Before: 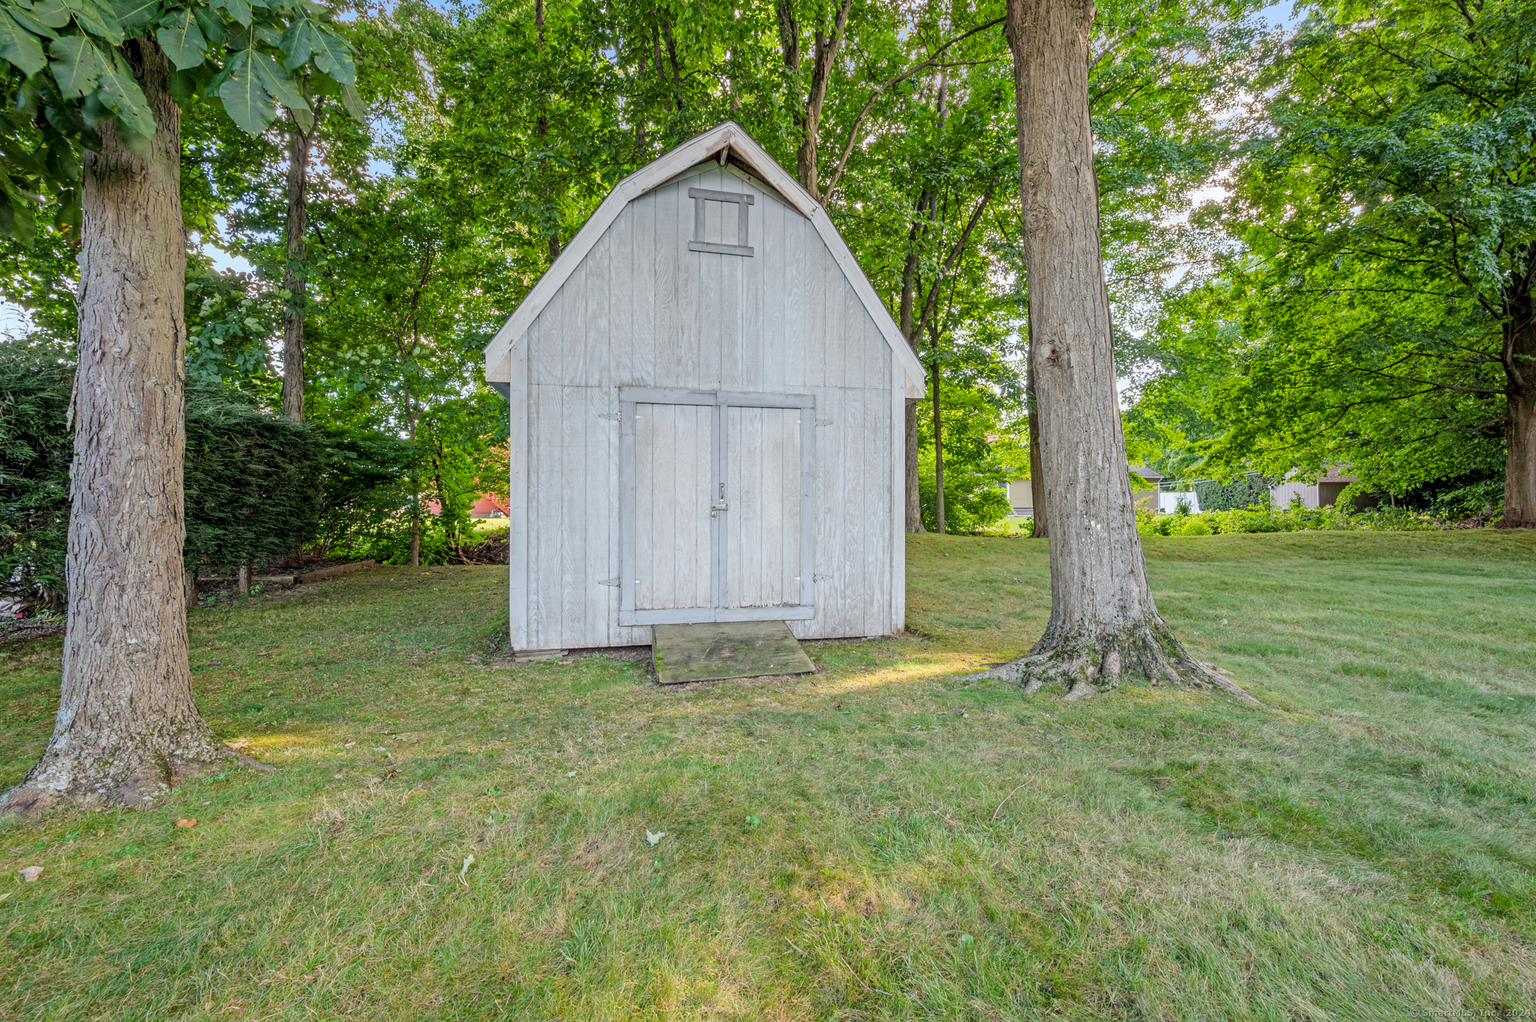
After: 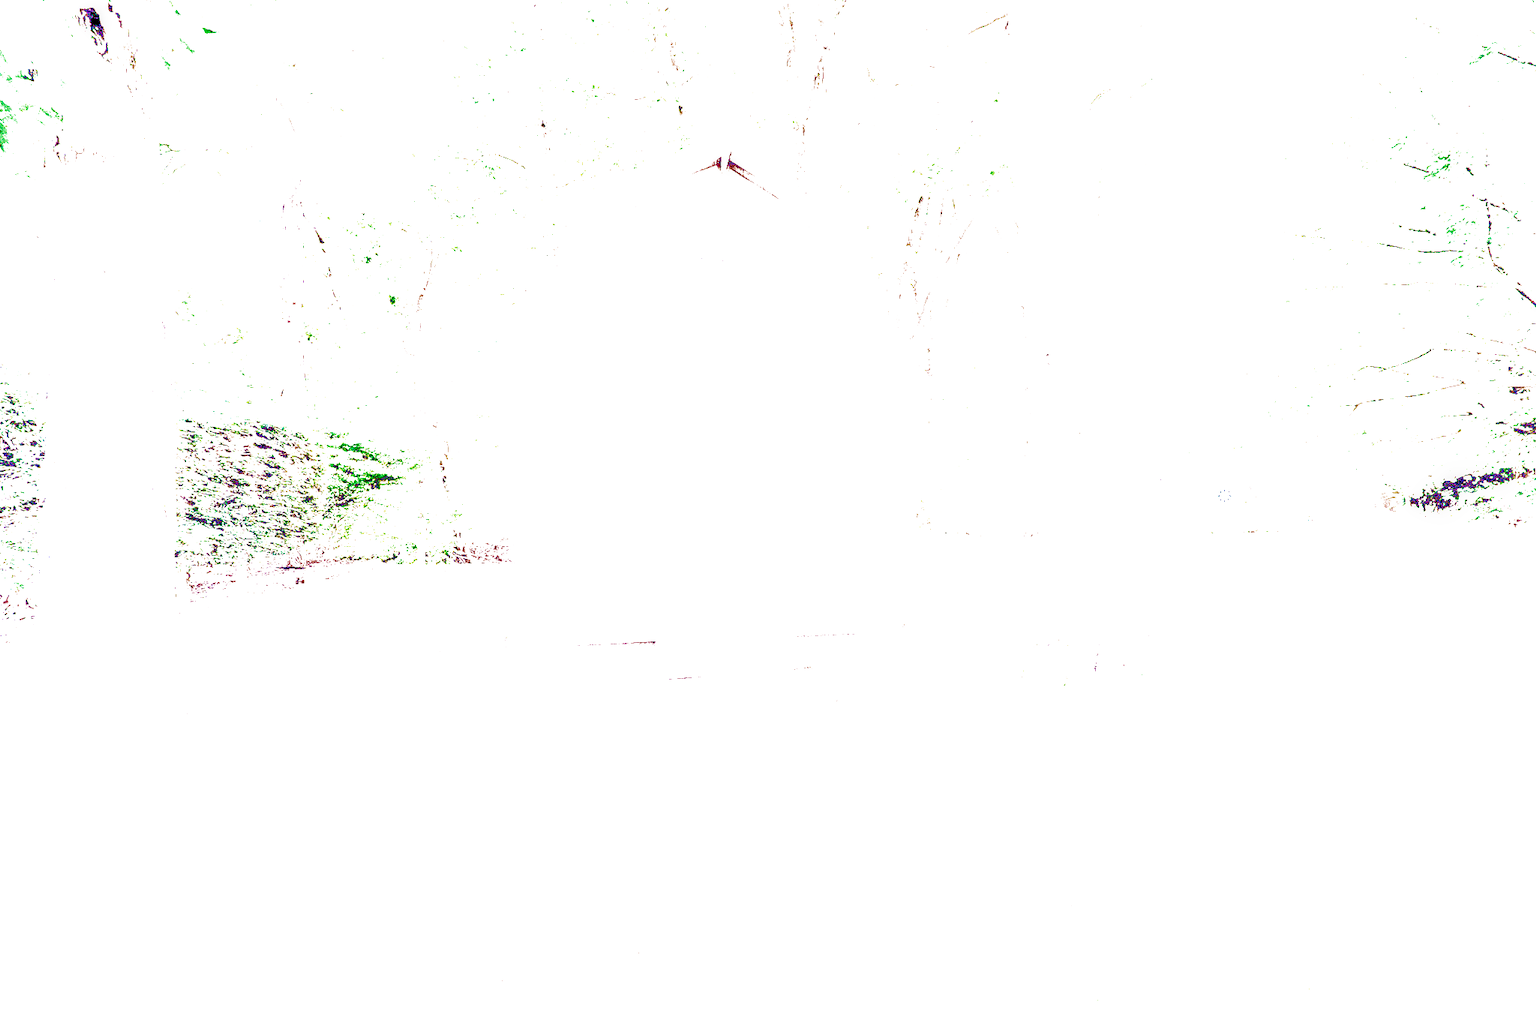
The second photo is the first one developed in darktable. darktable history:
local contrast: highlights 60%, shadows 60%, detail 160%
color calibration: illuminant as shot in camera, x 0.358, y 0.373, temperature 4628.91 K
color balance rgb: perceptual saturation grading › global saturation 35%, perceptual saturation grading › highlights -30%, perceptual saturation grading › shadows 35%, perceptual brilliance grading › global brilliance 3%, perceptual brilliance grading › highlights -3%, perceptual brilliance grading › shadows 3%
denoise (profiled): preserve shadows 1.52, scattering 0.002, a [-1, 0, 0], compensate highlight preservation false
haze removal: compatibility mode true, adaptive false
highlight reconstruction: on, module defaults
hot pixels: on, module defaults
lens correction: scale 1, crop 1, focal 16, aperture 5.6, distance 1000, camera "Canon EOS RP", lens "Canon RF 16mm F2.8 STM"
shadows and highlights: shadows 40, highlights -60
white balance: red 2.229, blue 1.46
velvia: strength 45%
filmic rgb: black relative exposure -7.65 EV, white relative exposure 4.56 EV, hardness 3.61
tone equalizer "contrast tone curve: medium": -8 EV -0.75 EV, -7 EV -0.7 EV, -6 EV -0.6 EV, -5 EV -0.4 EV, -3 EV 0.4 EV, -2 EV 0.6 EV, -1 EV 0.7 EV, +0 EV 0.75 EV, edges refinement/feathering 500, mask exposure compensation -1.57 EV, preserve details no
exposure "Canon RP Default?": black level correction 0, exposure 1.1 EV, compensate exposure bias true, compensate highlight preservation false
